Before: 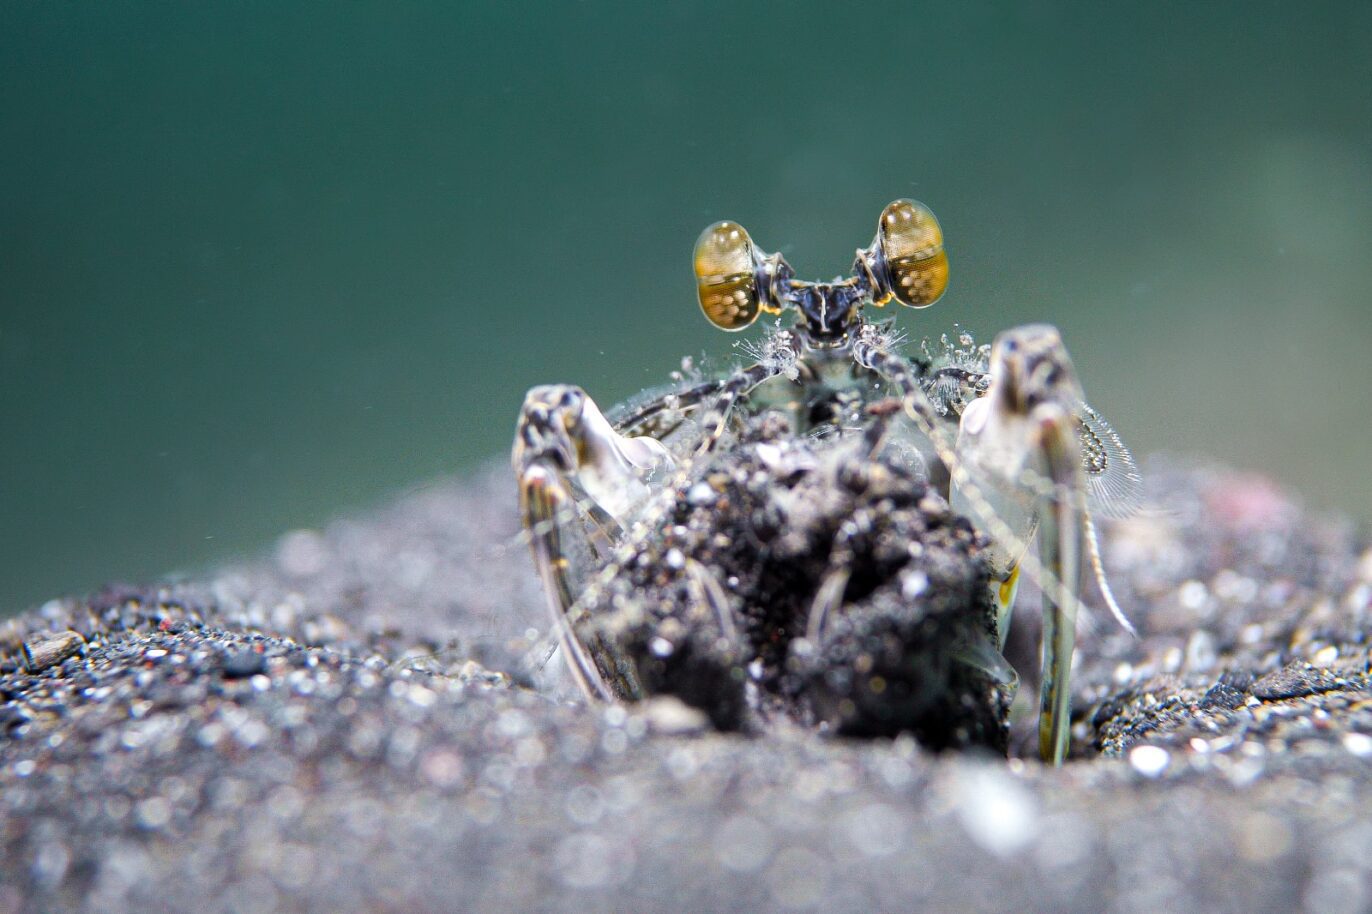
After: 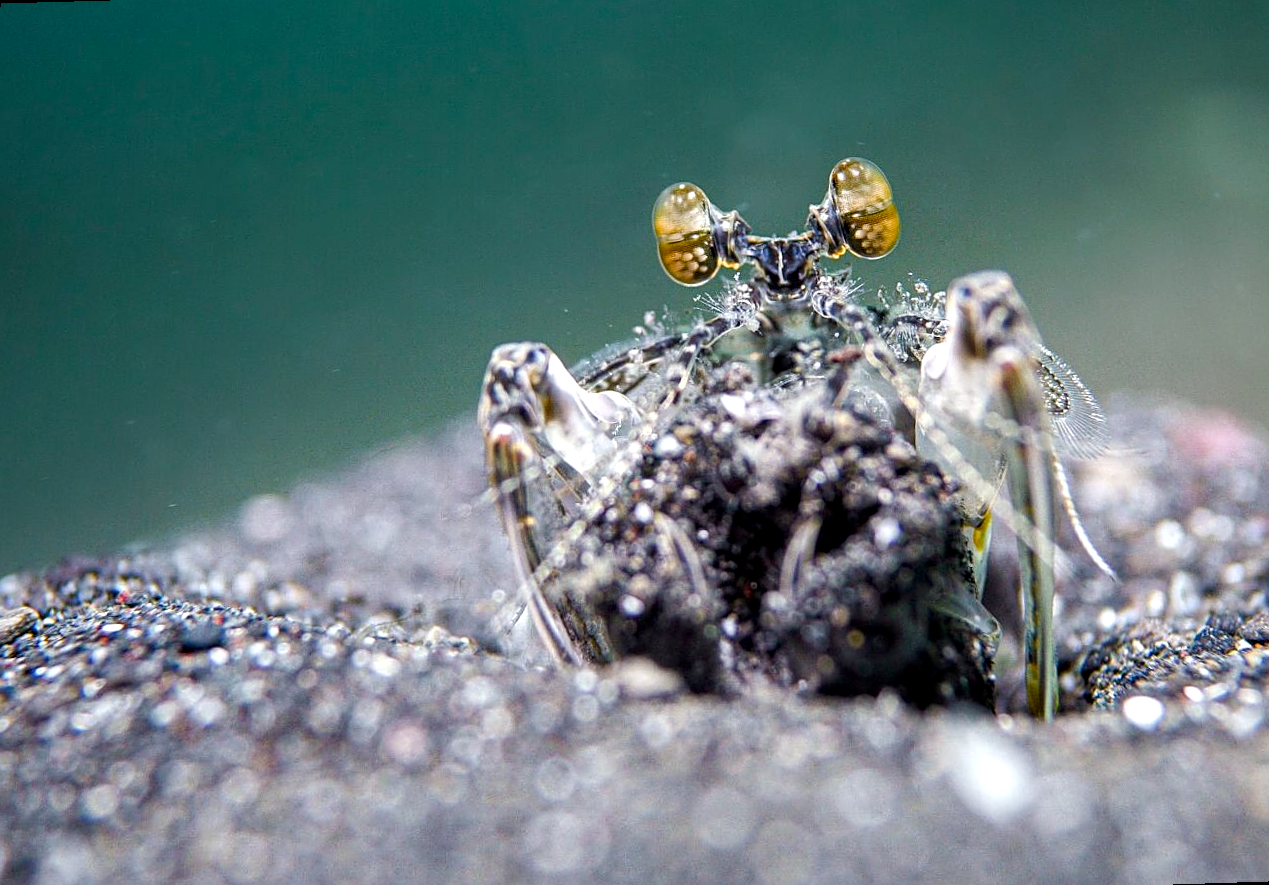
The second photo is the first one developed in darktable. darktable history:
color balance rgb: perceptual saturation grading › global saturation 20%, perceptual saturation grading › highlights -25%, perceptual saturation grading › shadows 25%
local contrast: detail 130%
rotate and perspective: rotation -1.68°, lens shift (vertical) -0.146, crop left 0.049, crop right 0.912, crop top 0.032, crop bottom 0.96
sharpen: on, module defaults
